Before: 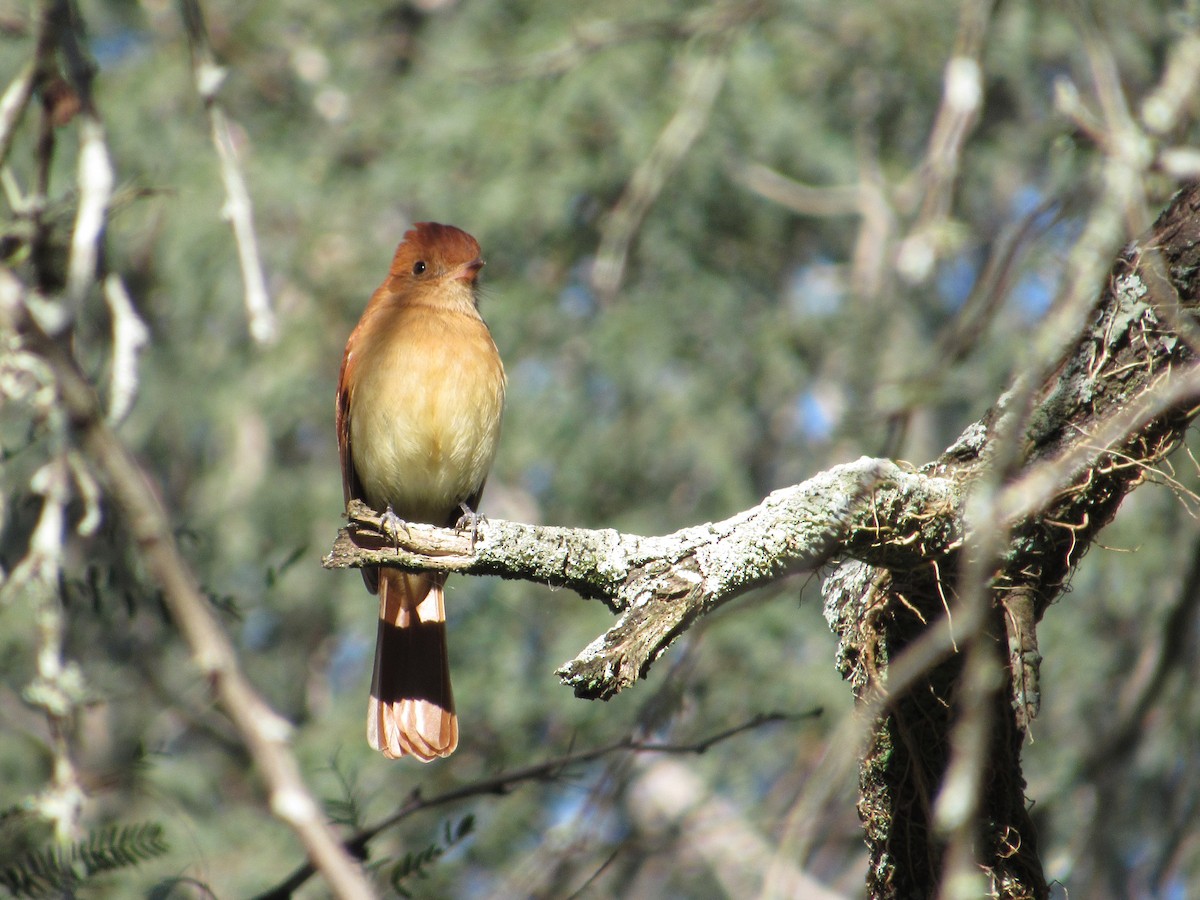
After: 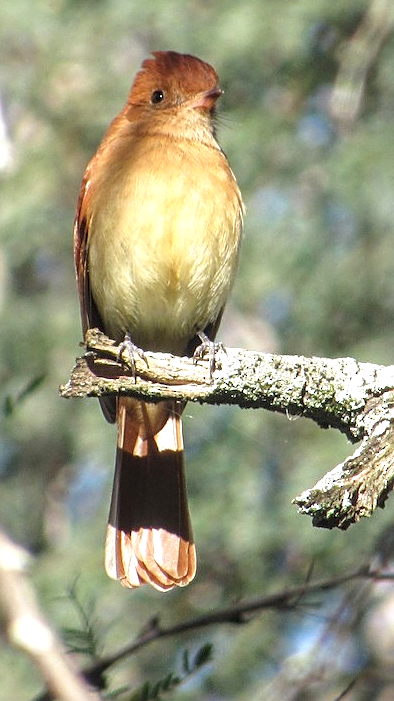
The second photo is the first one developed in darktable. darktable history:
crop and rotate: left 21.851%, top 19.057%, right 45.255%, bottom 2.989%
exposure: exposure 0.407 EV, compensate highlight preservation false
local contrast: on, module defaults
sharpen: on, module defaults
contrast equalizer: y [[0.439, 0.44, 0.442, 0.457, 0.493, 0.498], [0.5 ×6], [0.5 ×6], [0 ×6], [0 ×6]], mix 0.292
